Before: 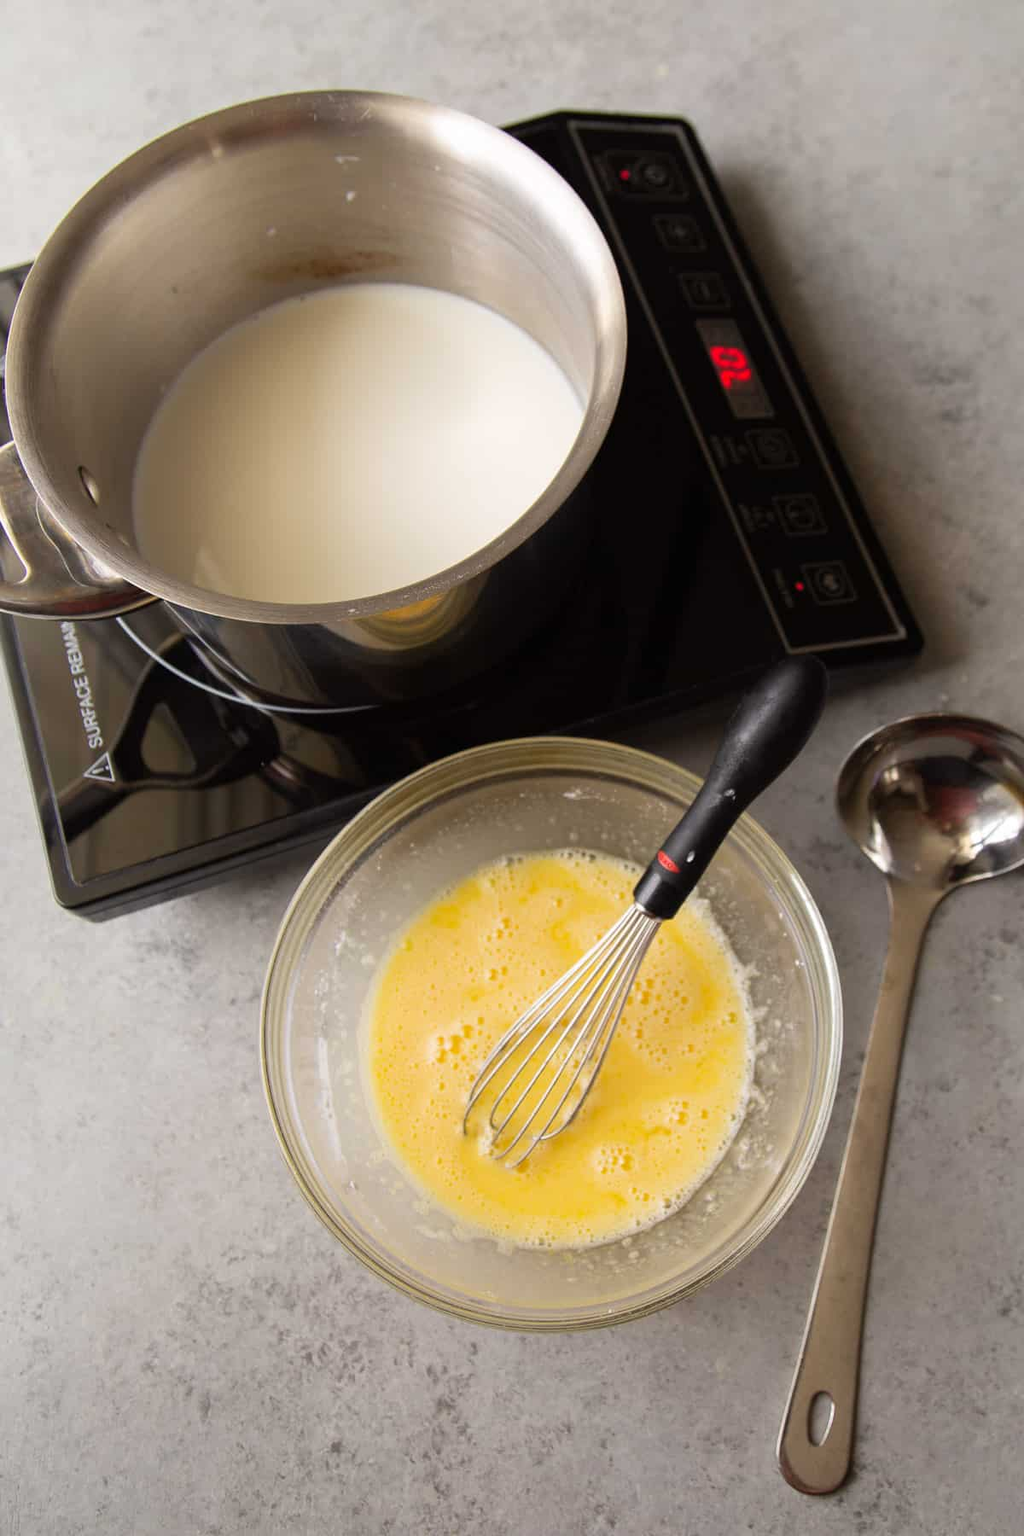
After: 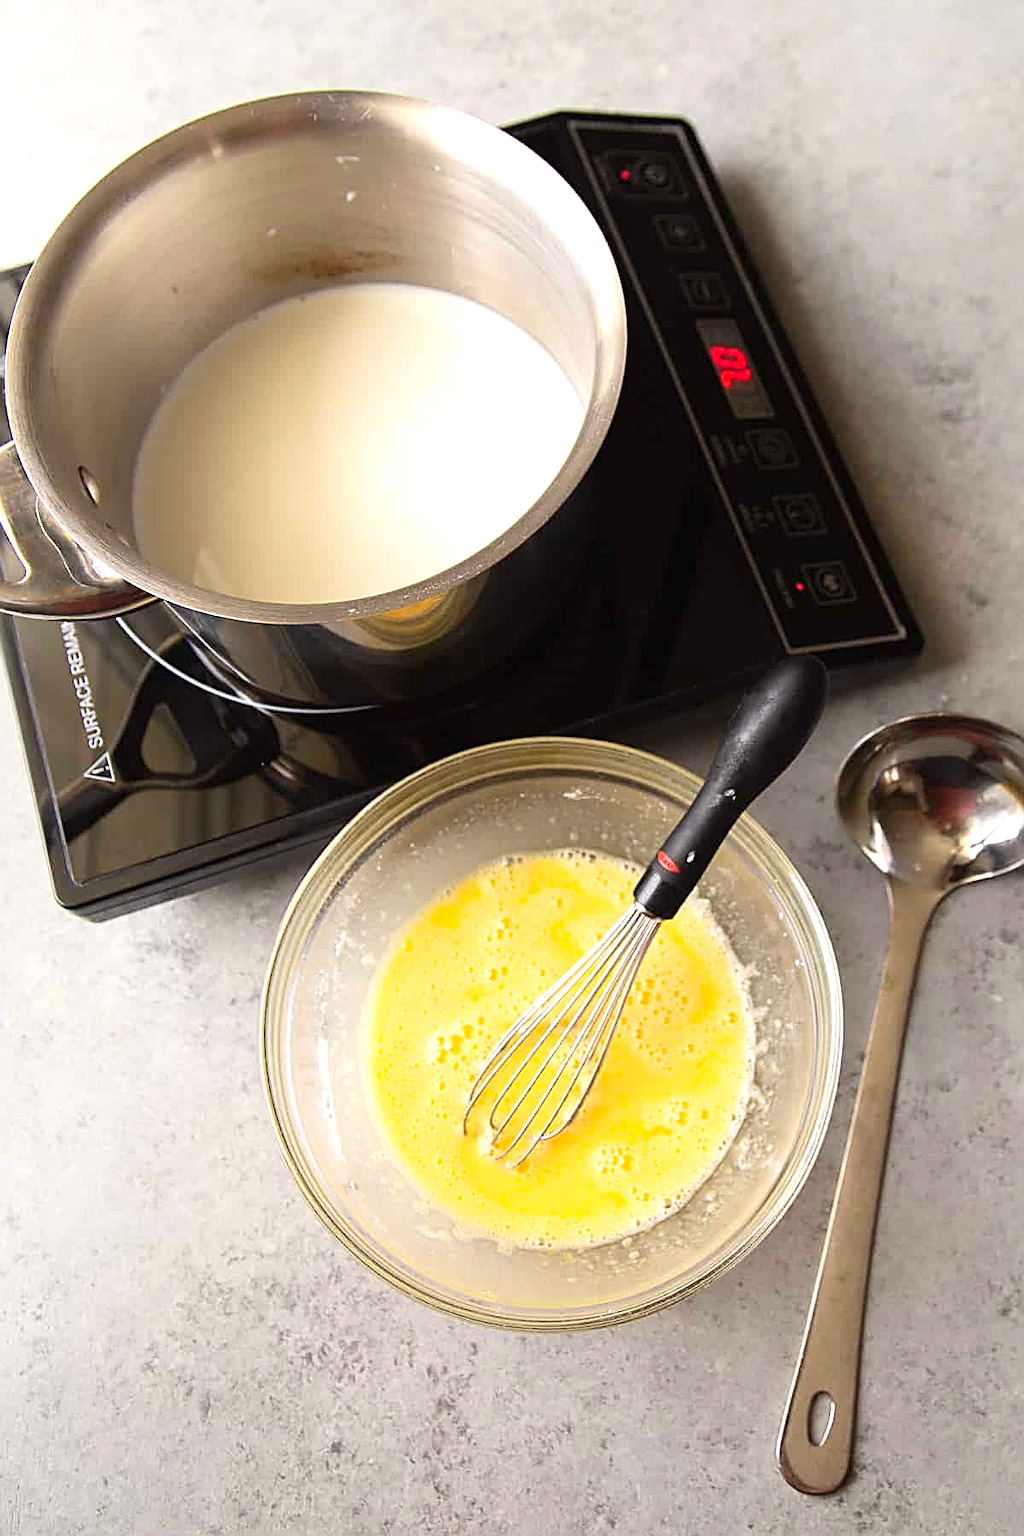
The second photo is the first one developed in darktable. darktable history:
exposure: black level correction 0, exposure 0.596 EV, compensate highlight preservation false
sharpen: amount 0.999
contrast brightness saturation: contrast 0.103, brightness 0.029, saturation 0.088
